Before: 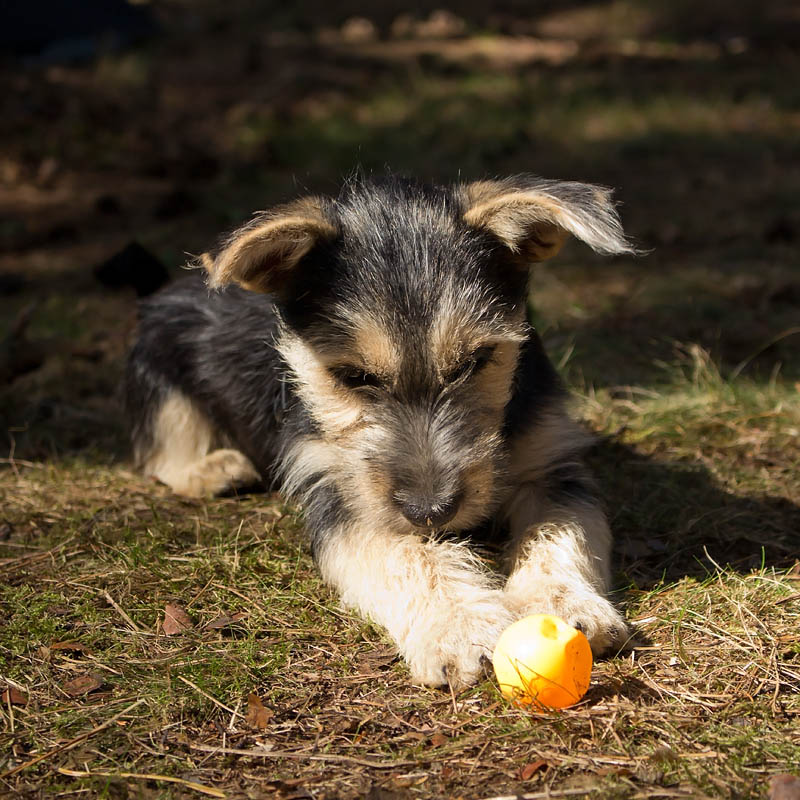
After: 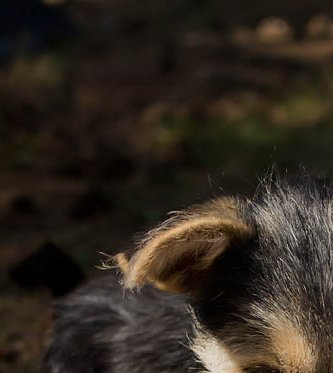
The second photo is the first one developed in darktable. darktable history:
crop and rotate: left 10.868%, top 0.095%, right 47.387%, bottom 53.161%
shadows and highlights: radius 120.06, shadows 21.8, white point adjustment -9.65, highlights -15.27, soften with gaussian
